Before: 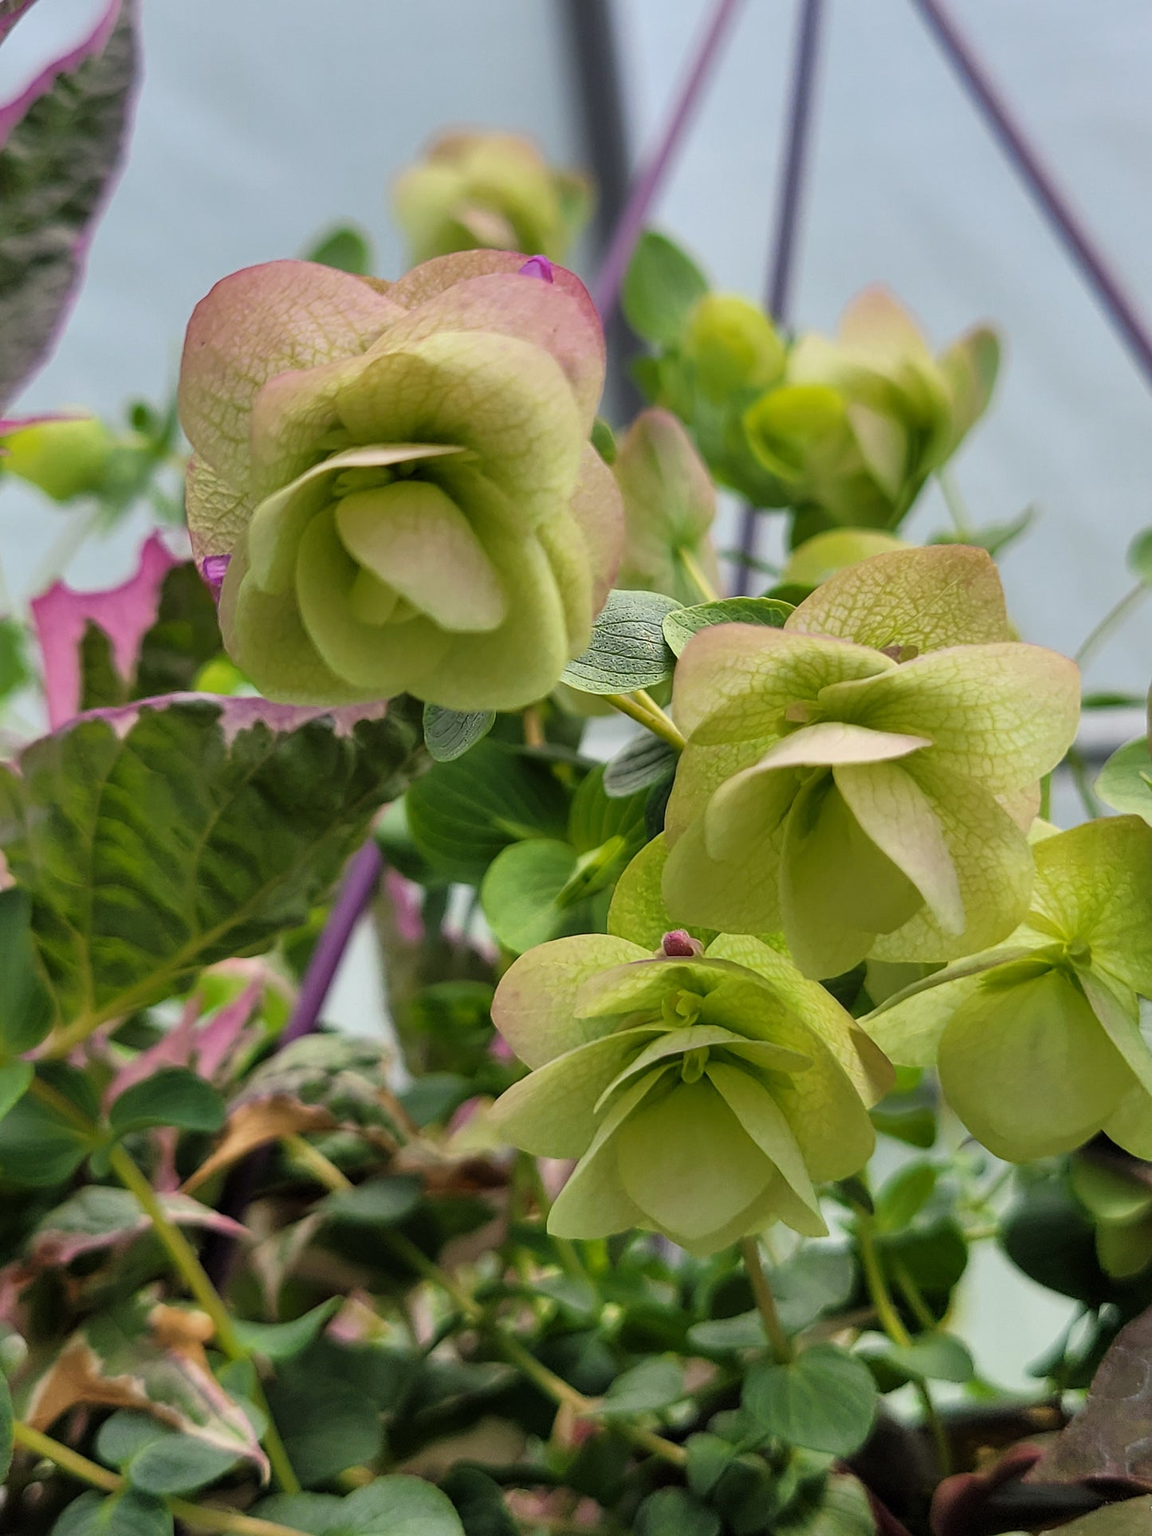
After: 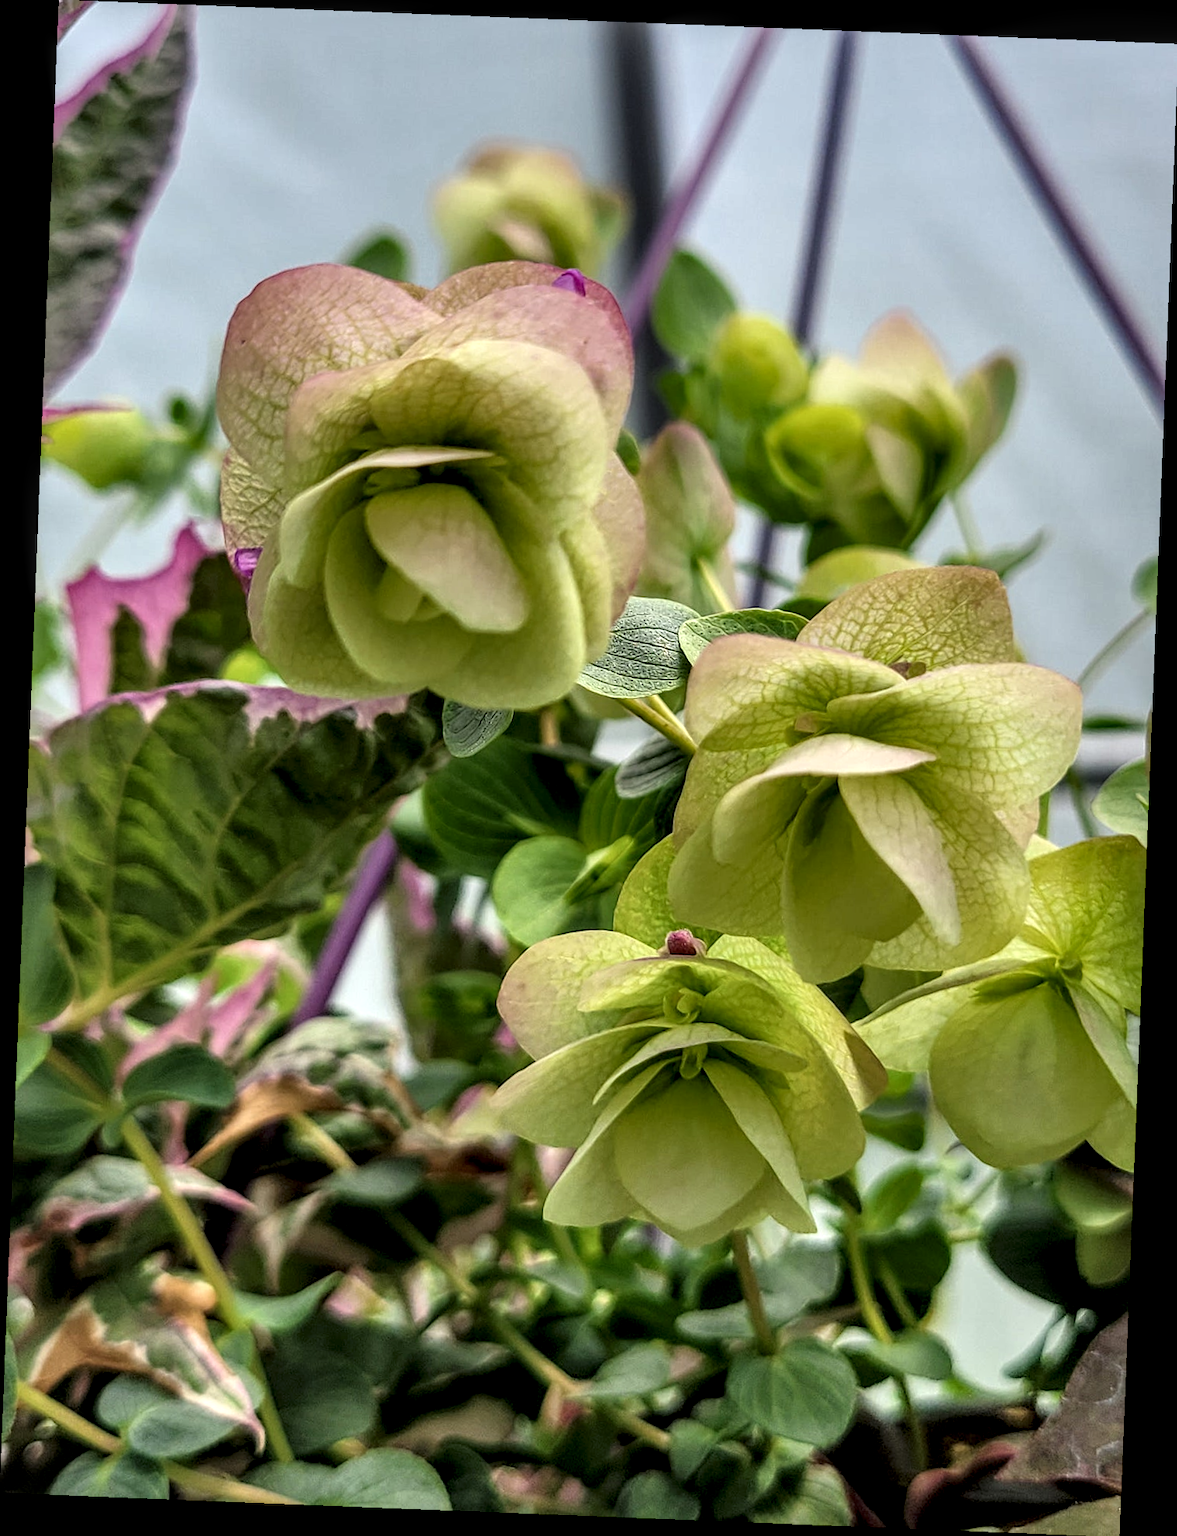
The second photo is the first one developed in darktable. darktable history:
local contrast: highlights 79%, shadows 56%, detail 175%, midtone range 0.428
rotate and perspective: rotation 2.27°, automatic cropping off
